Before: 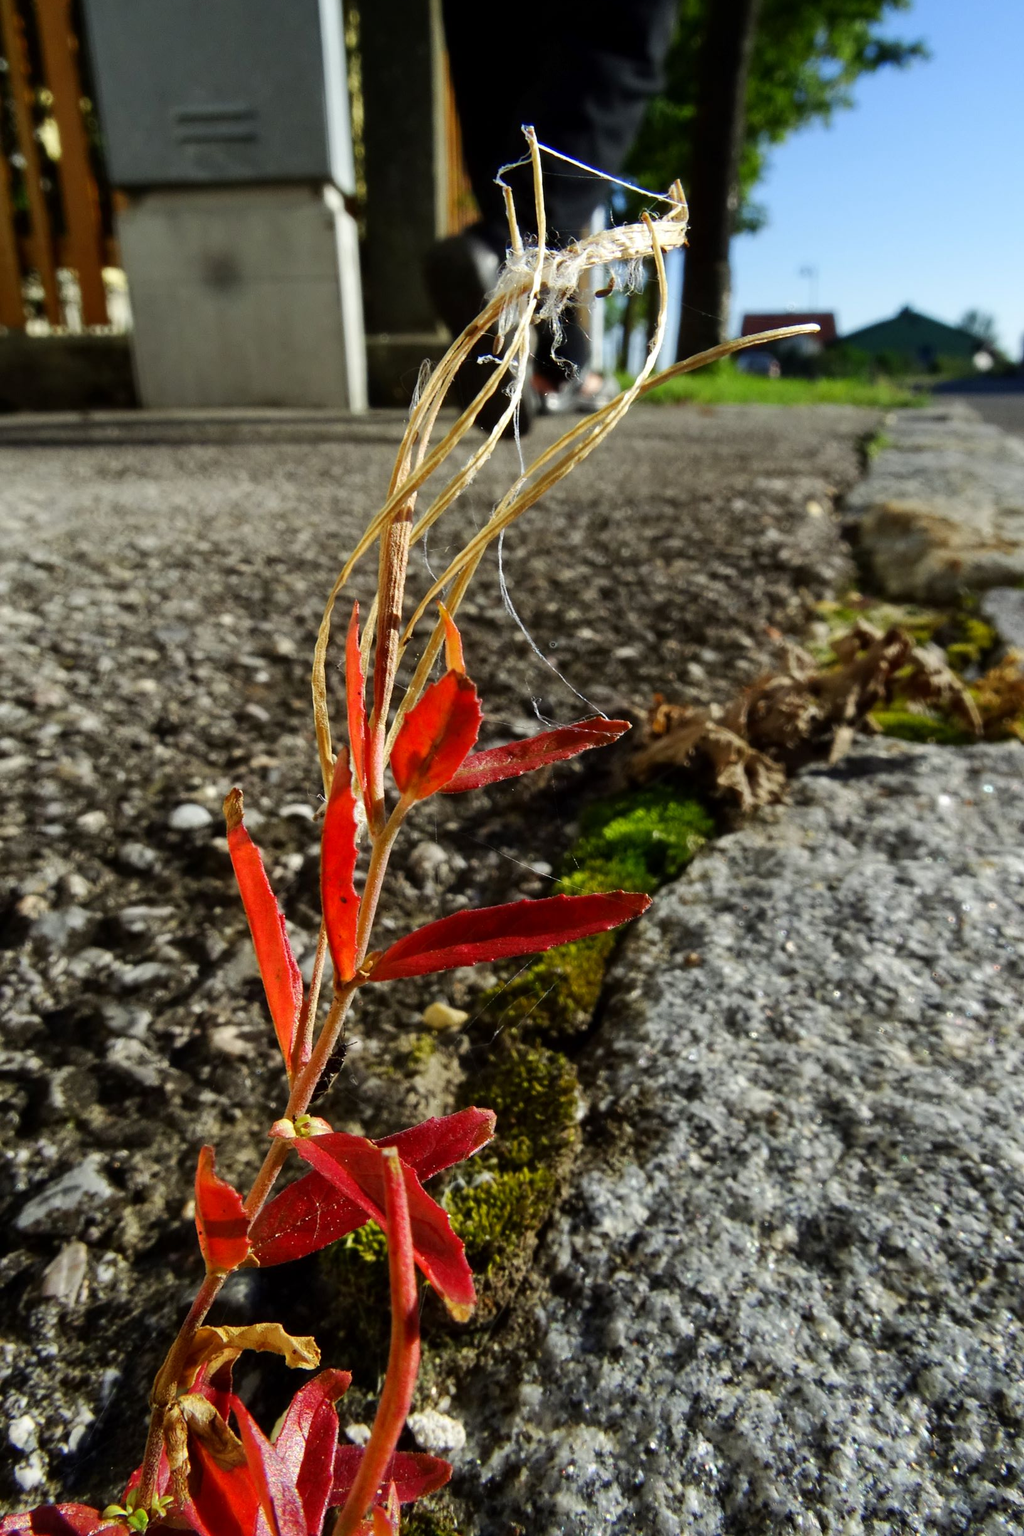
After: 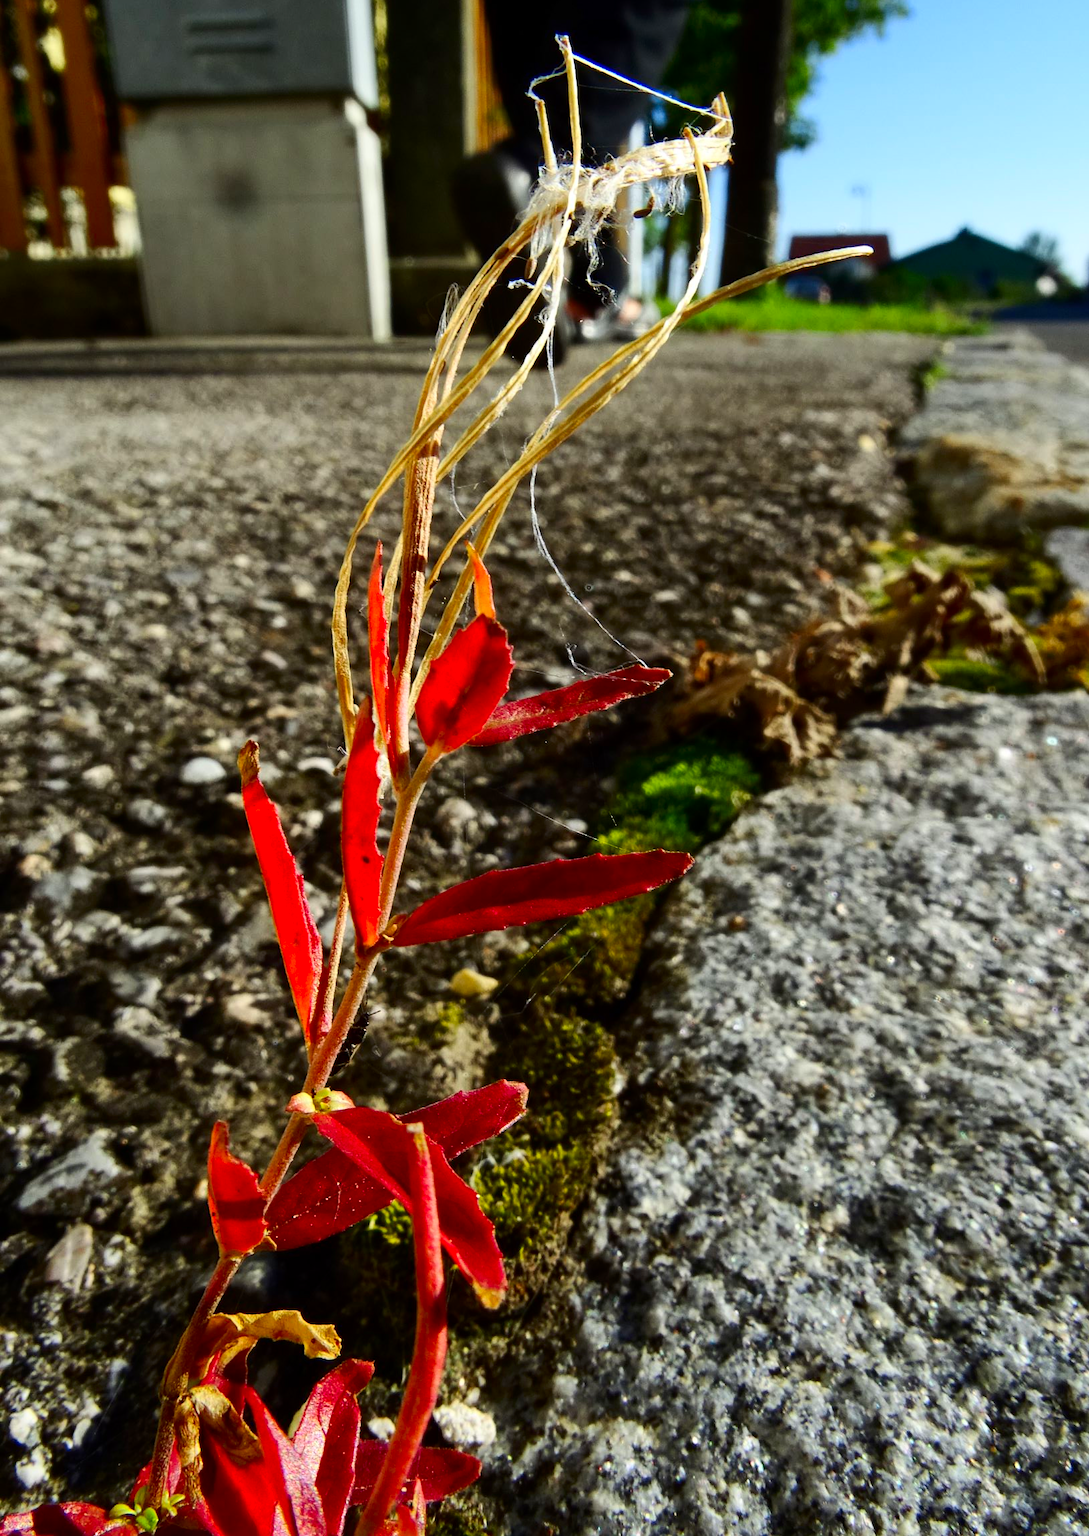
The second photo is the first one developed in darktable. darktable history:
crop and rotate: top 6.07%
contrast brightness saturation: contrast 0.178, saturation 0.303
